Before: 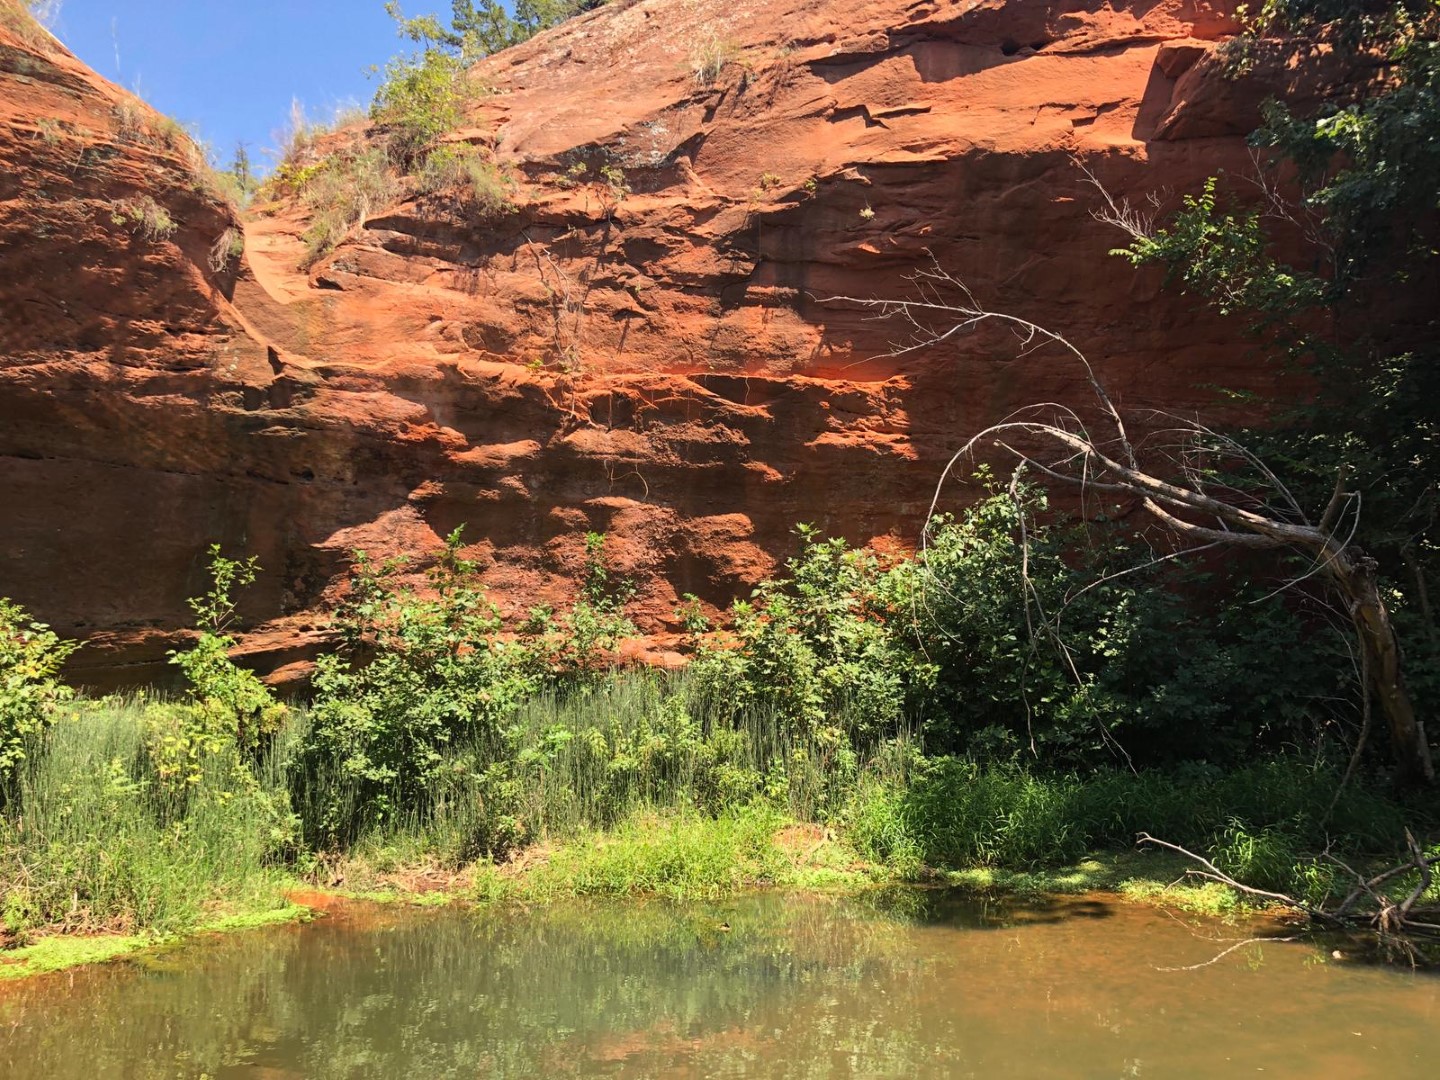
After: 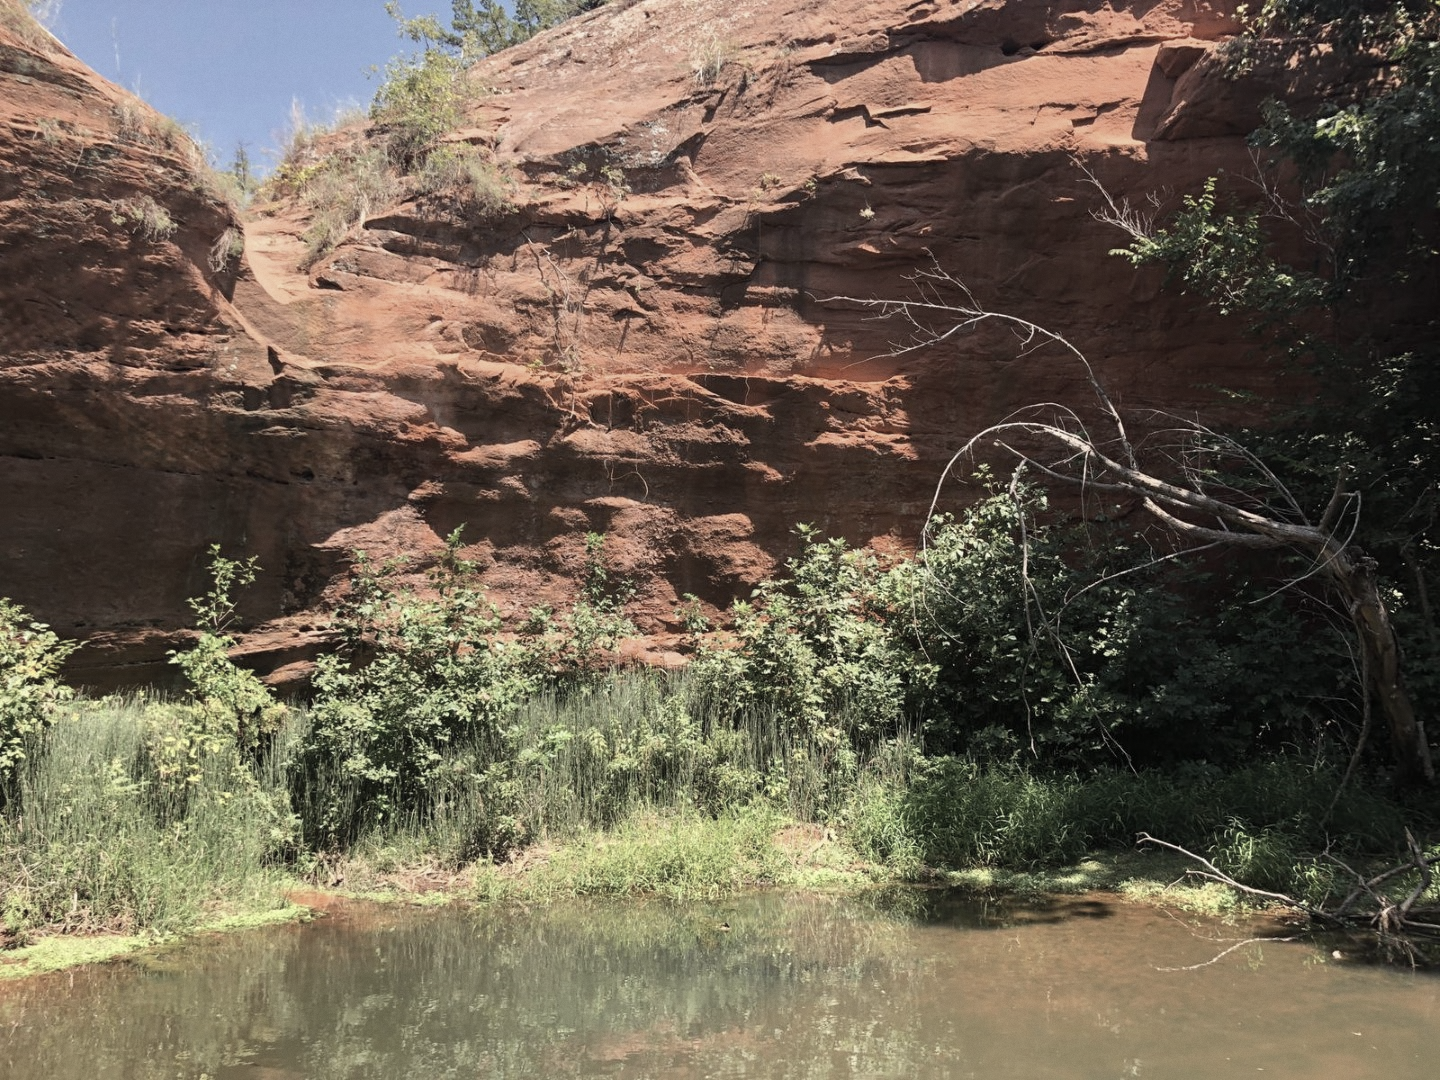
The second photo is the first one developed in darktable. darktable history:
color correction: saturation 0.5
grain: coarseness 0.09 ISO, strength 10%
